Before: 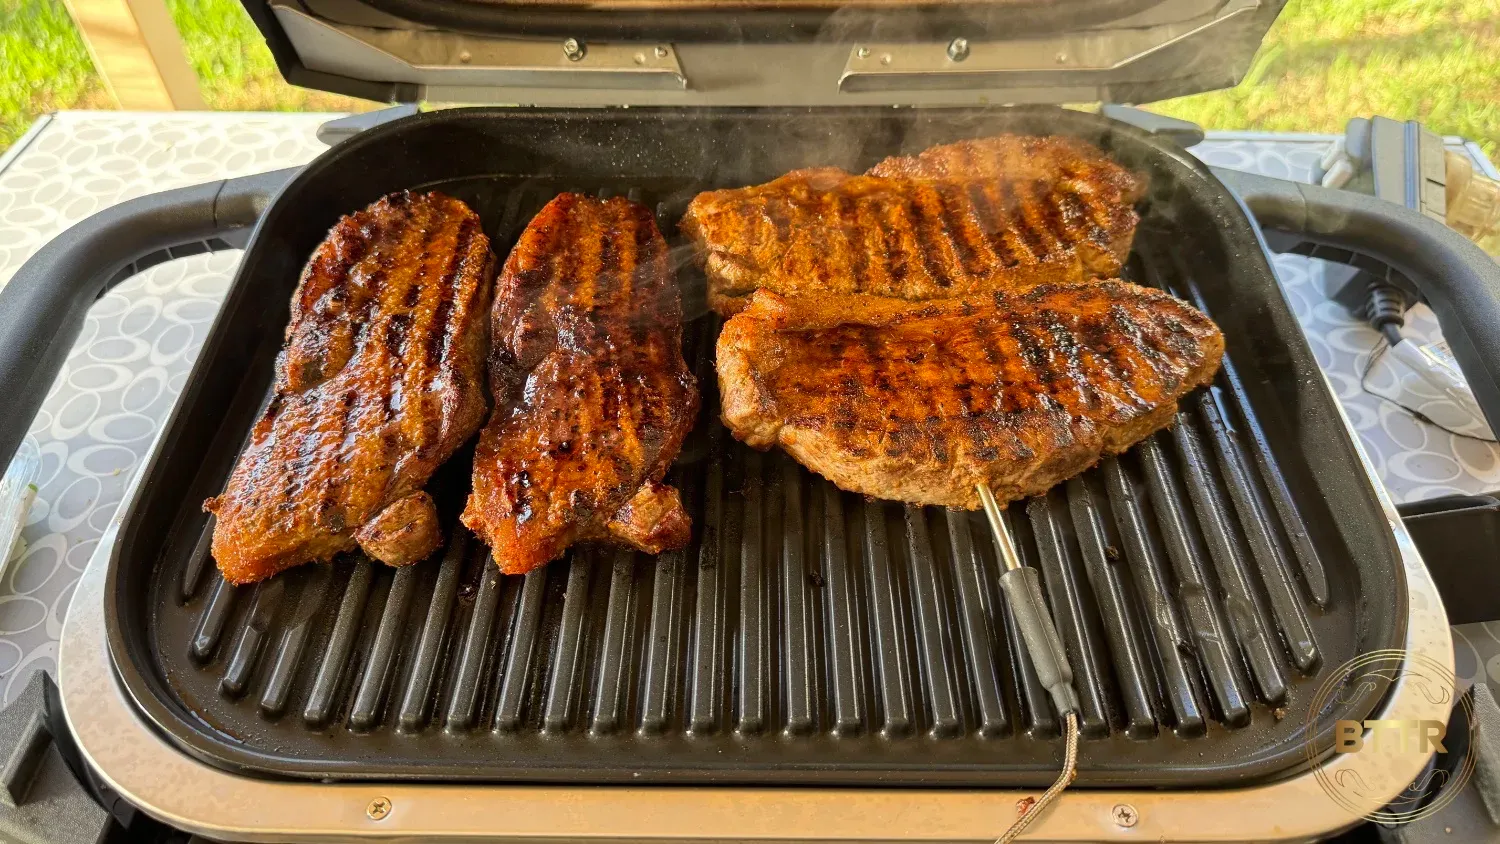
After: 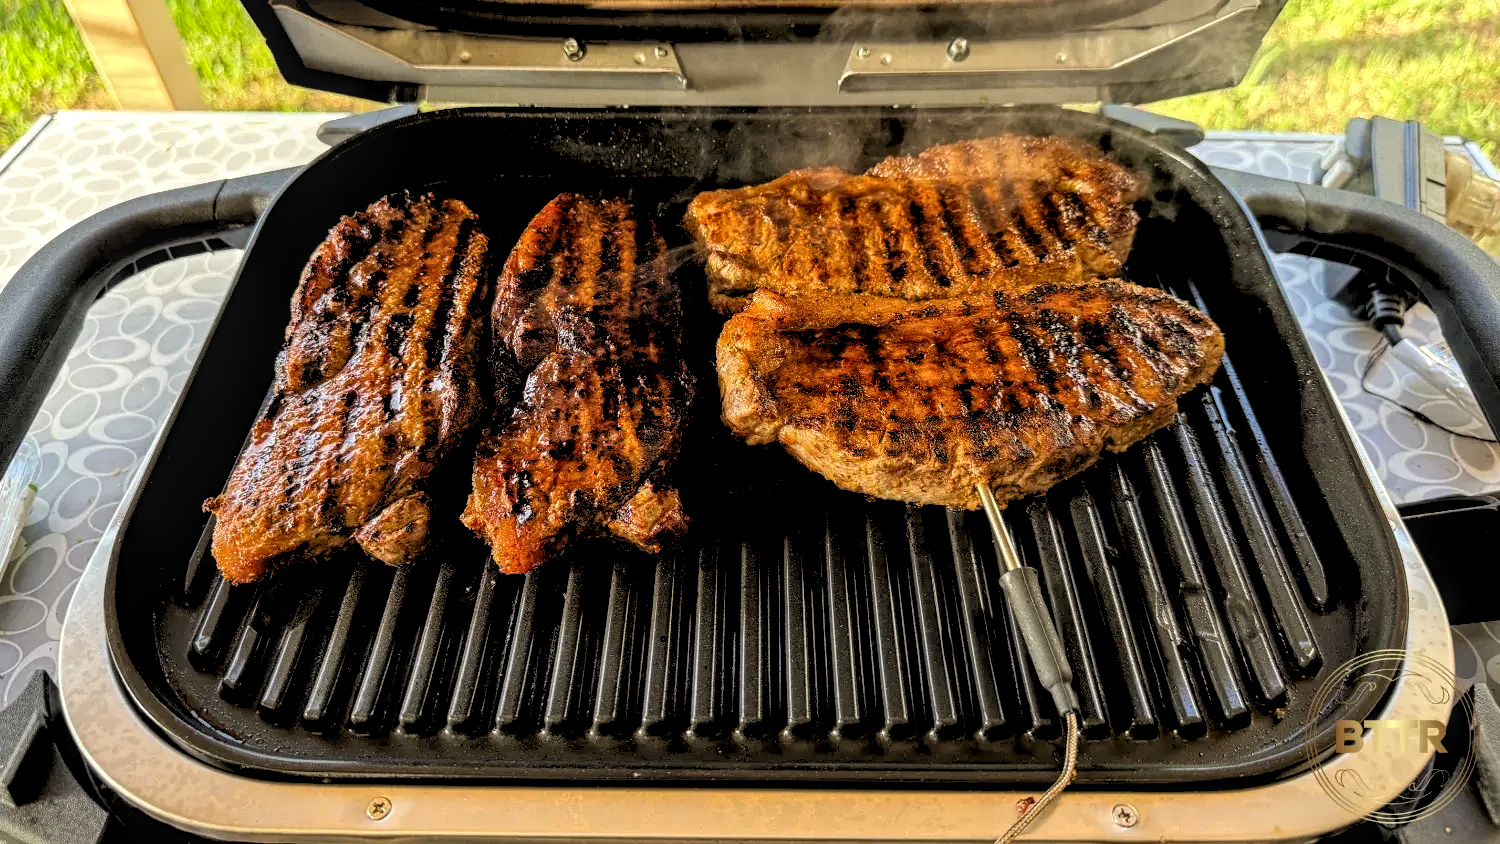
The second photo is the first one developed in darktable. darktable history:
local contrast: highlights 35%, detail 135%
rgb levels: levels [[0.034, 0.472, 0.904], [0, 0.5, 1], [0, 0.5, 1]]
